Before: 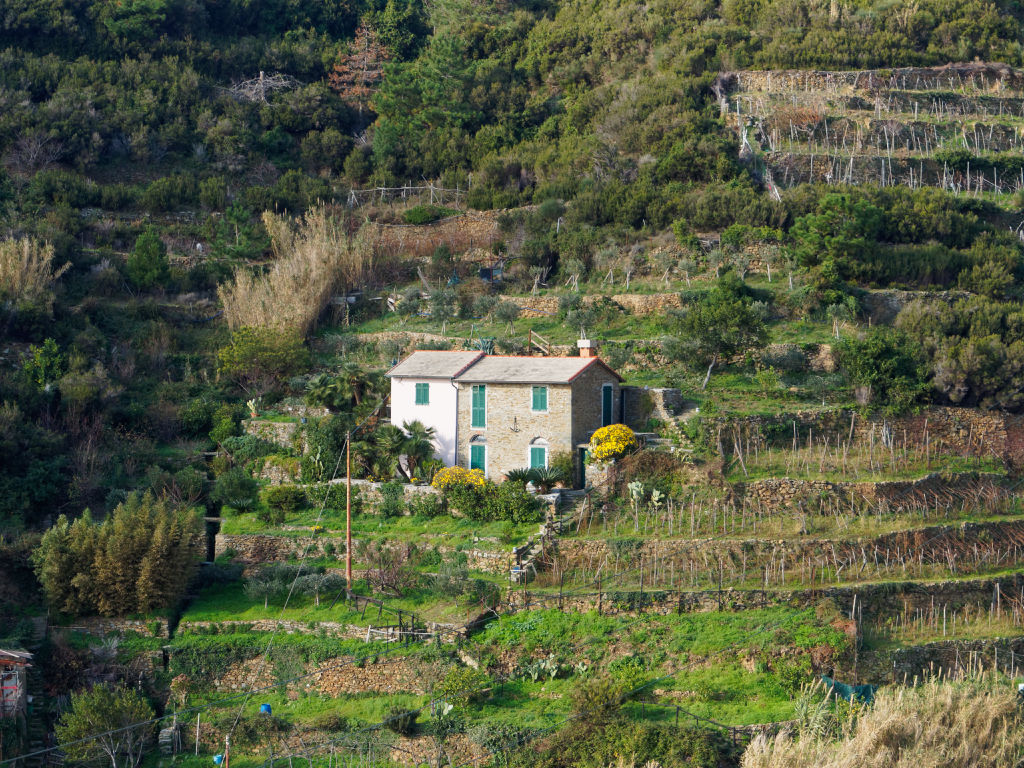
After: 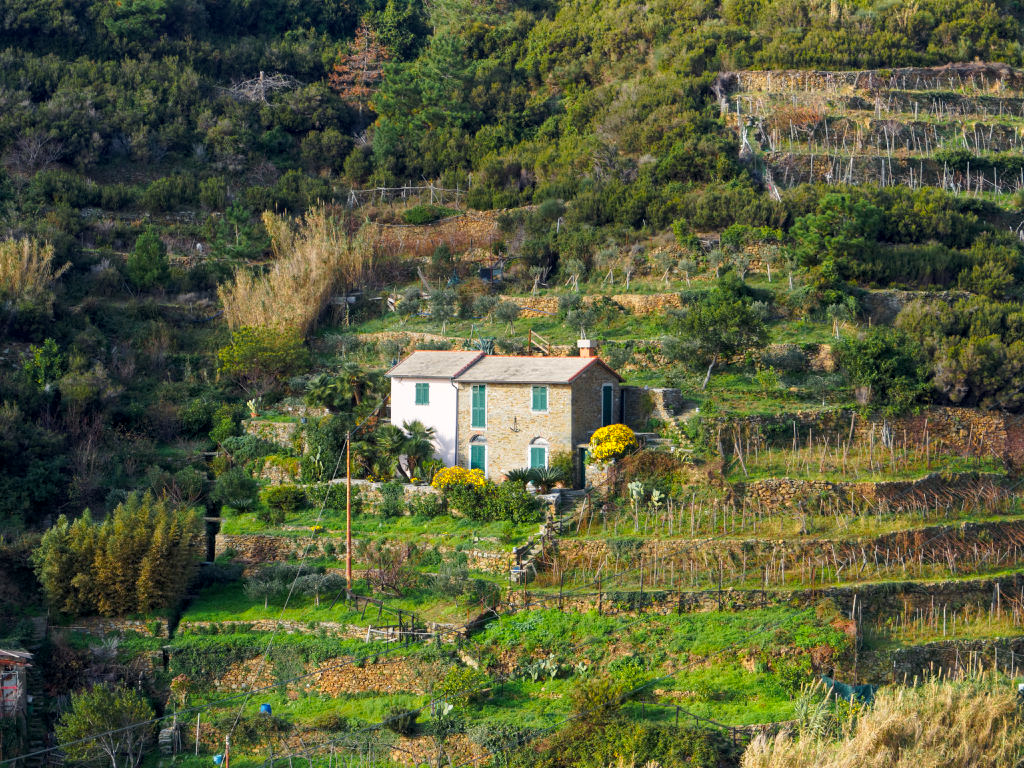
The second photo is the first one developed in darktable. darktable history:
exposure: compensate highlight preservation false
local contrast: highlights 100%, shadows 100%, detail 120%, midtone range 0.2
color zones: curves: ch0 [(0.224, 0.526) (0.75, 0.5)]; ch1 [(0.055, 0.526) (0.224, 0.761) (0.377, 0.526) (0.75, 0.5)]
